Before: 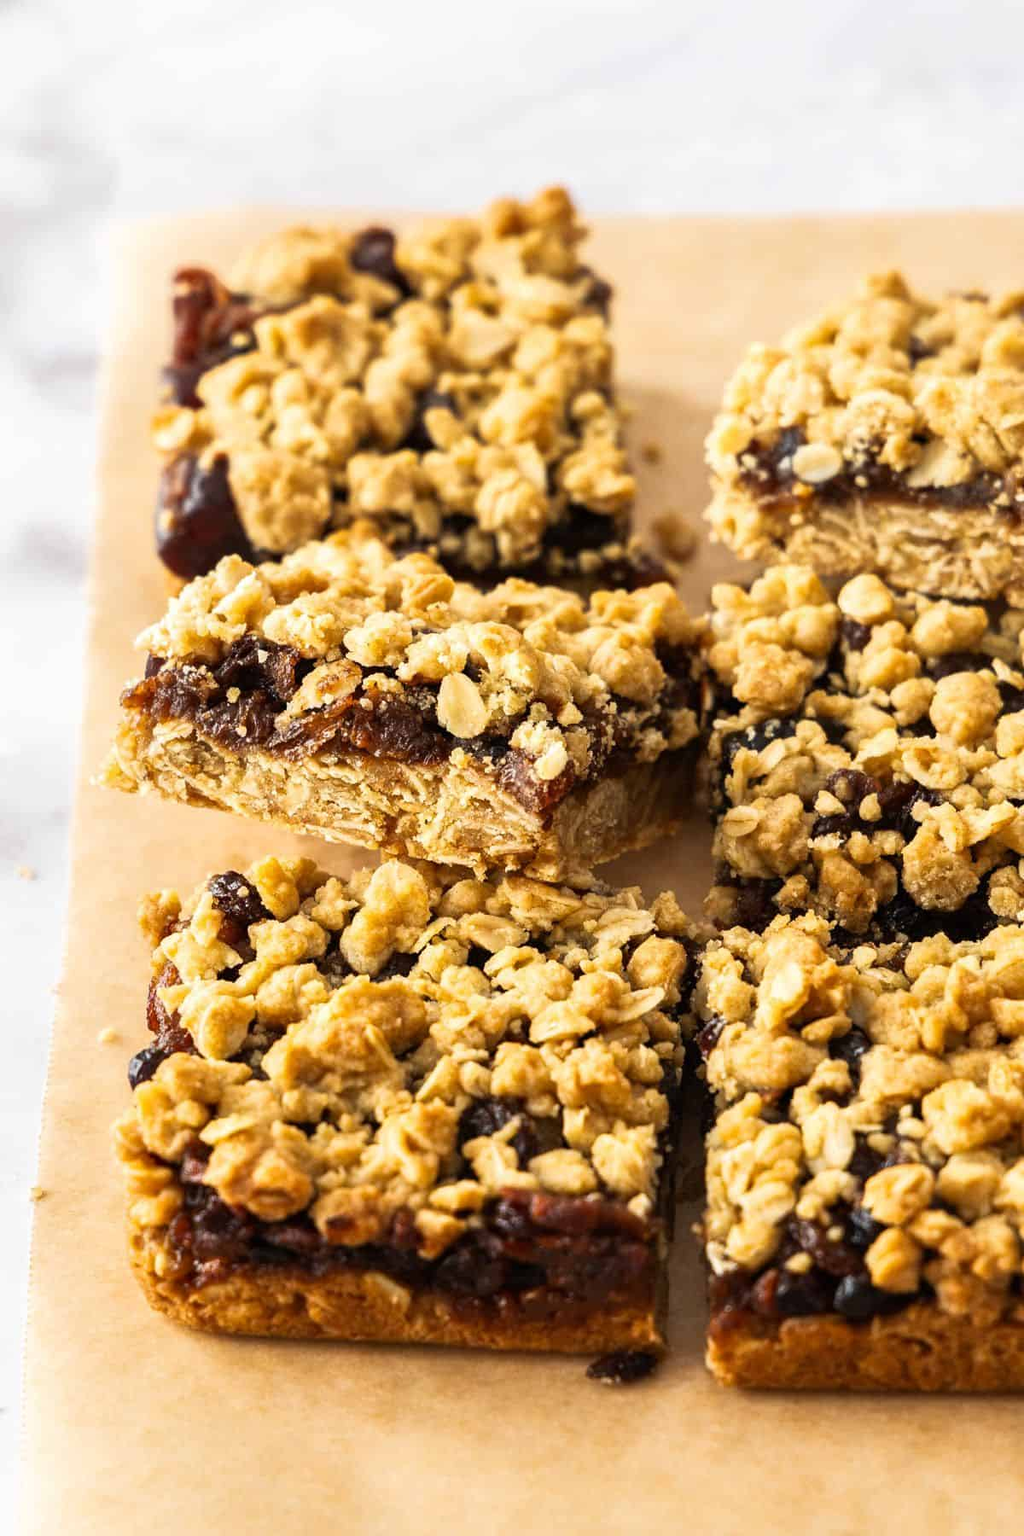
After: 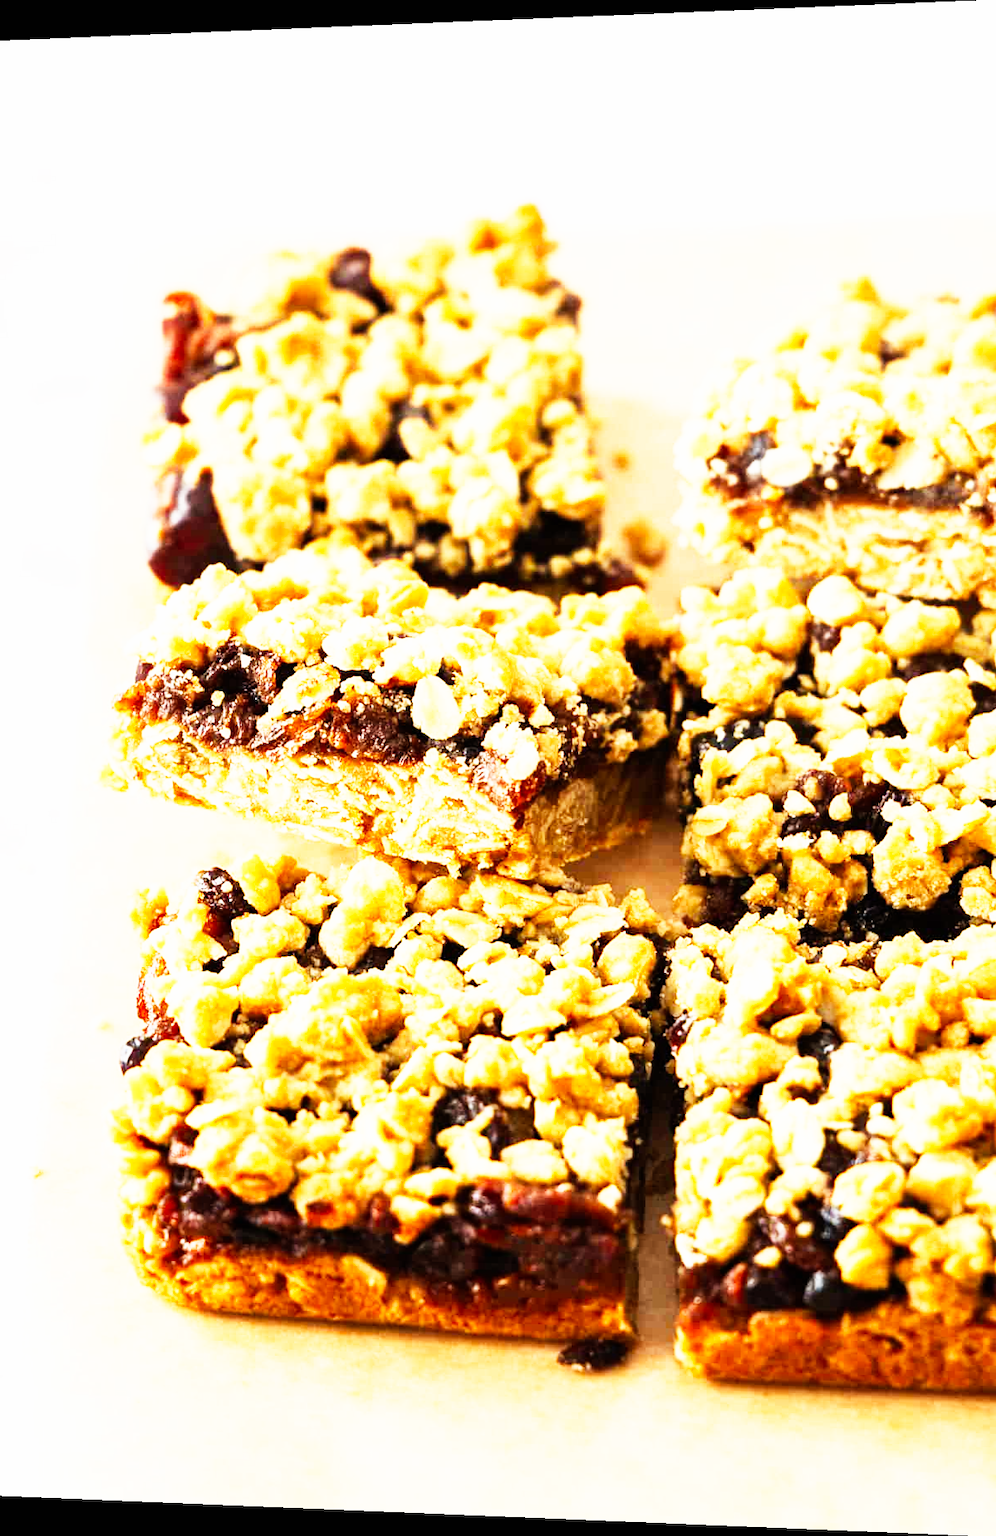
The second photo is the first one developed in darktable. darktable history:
rotate and perspective: lens shift (horizontal) -0.055, automatic cropping off
sigmoid: contrast 1.93, skew 0.29, preserve hue 0%
exposure: black level correction 0, exposure 1.45 EV, compensate exposure bias true, compensate highlight preservation false
